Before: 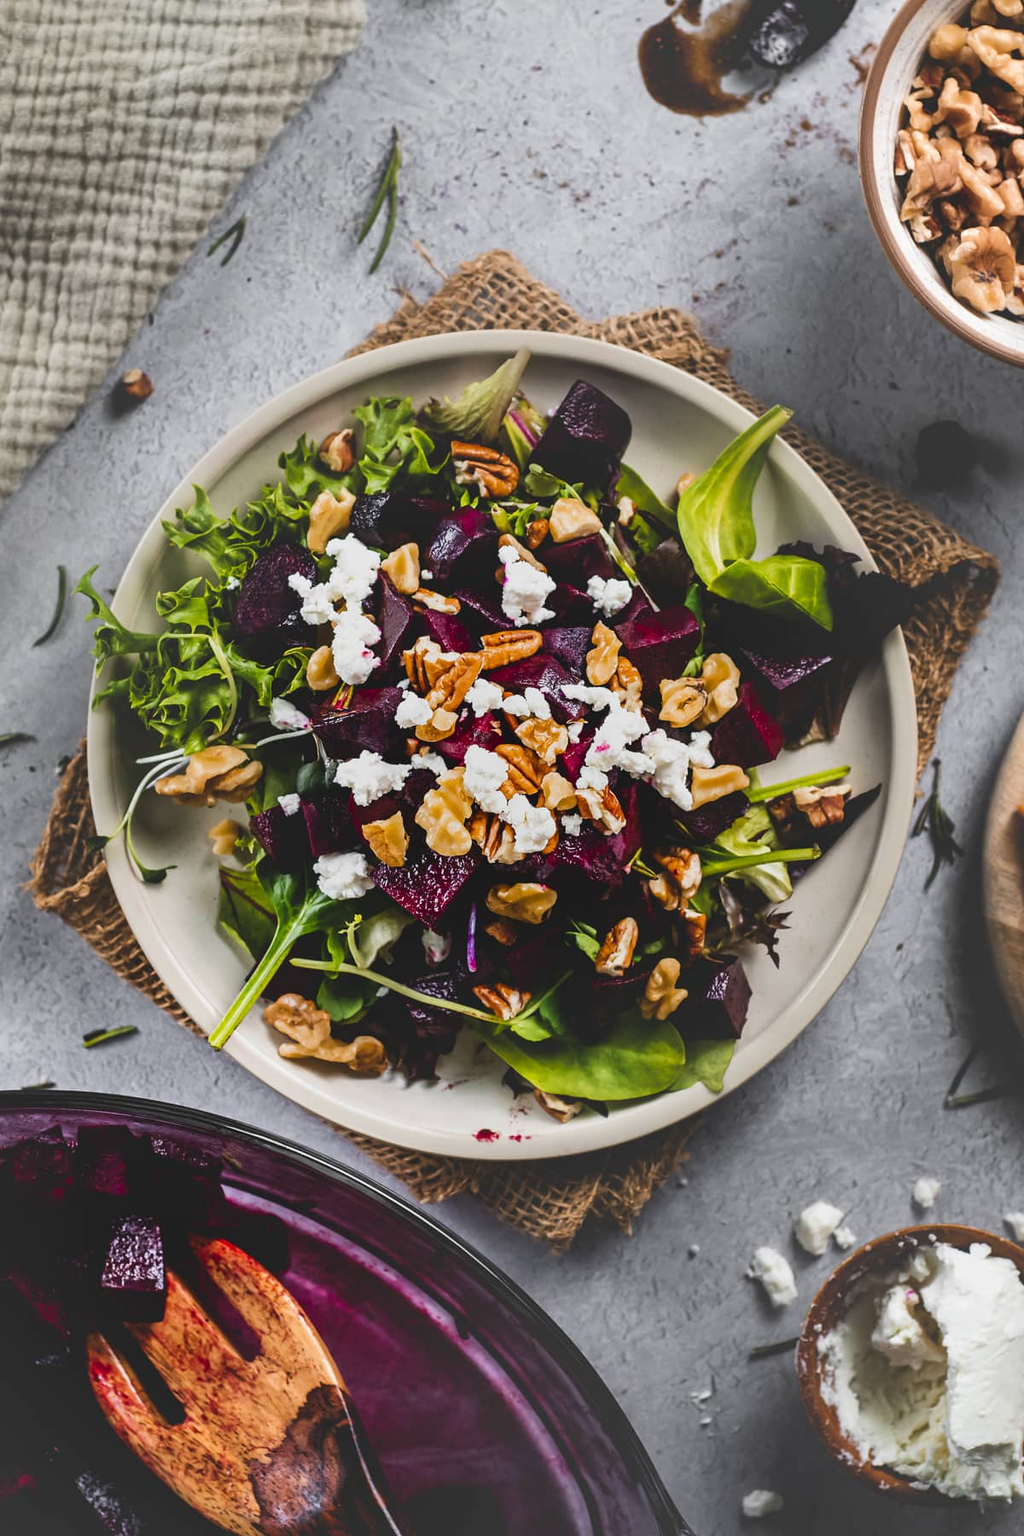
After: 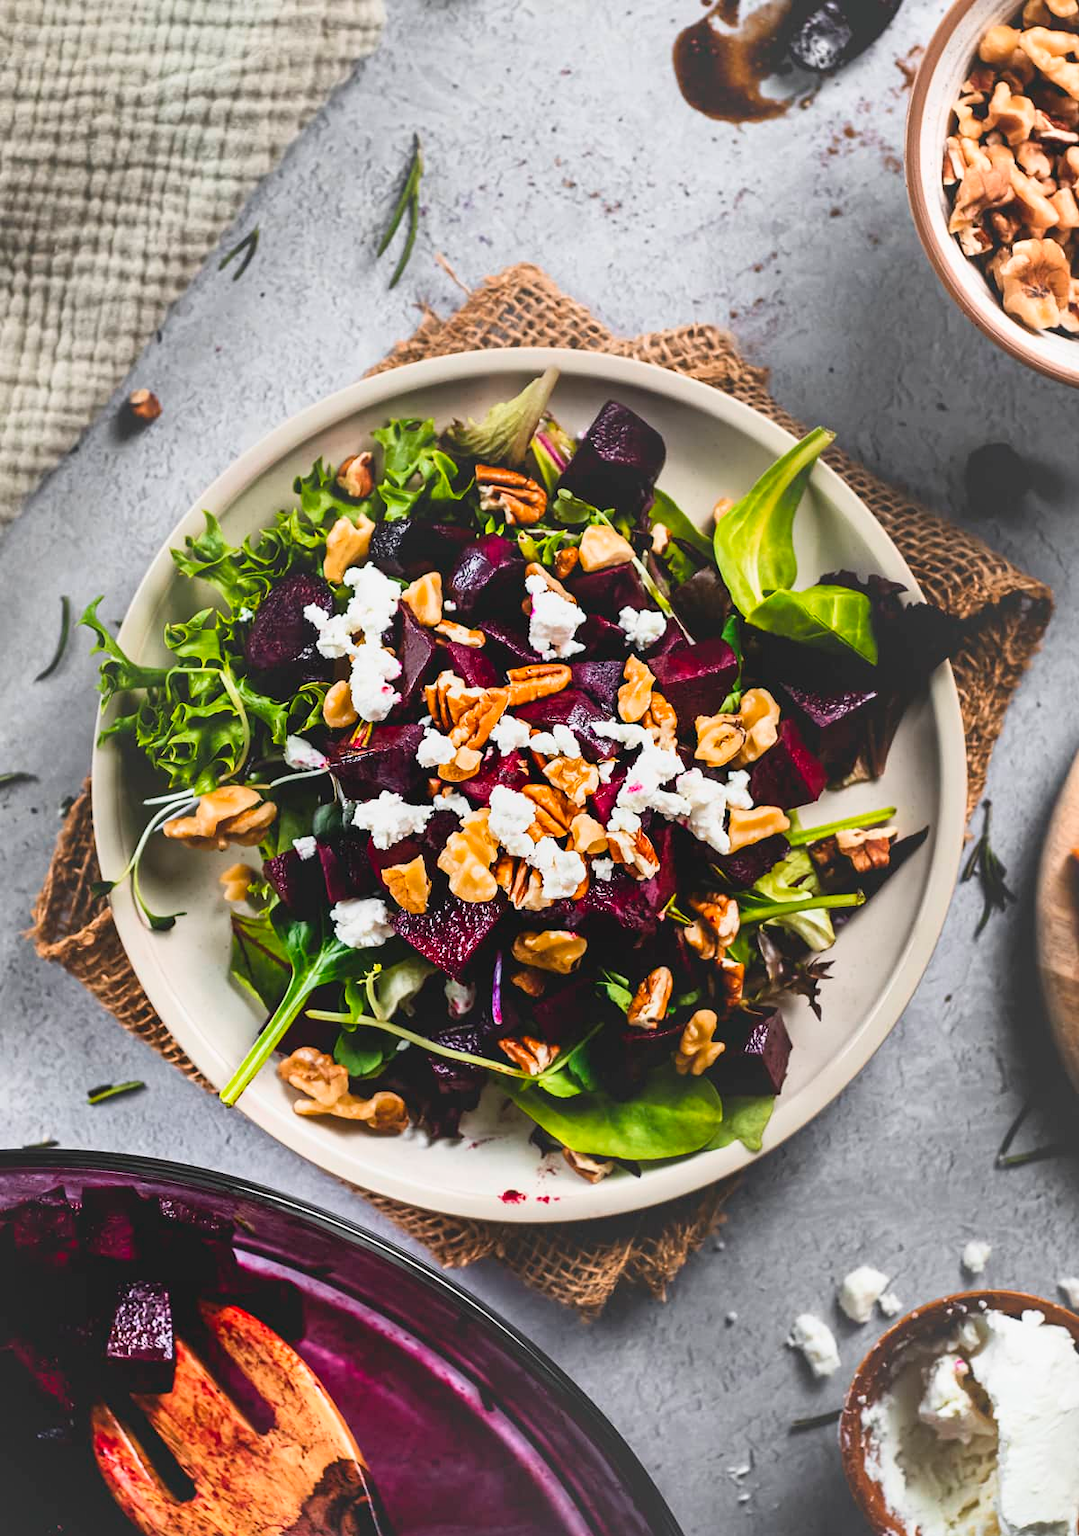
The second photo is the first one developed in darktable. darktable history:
base curve: curves: ch0 [(0, 0) (0.666, 0.806) (1, 1)]
crop and rotate: top 0%, bottom 5.097%
